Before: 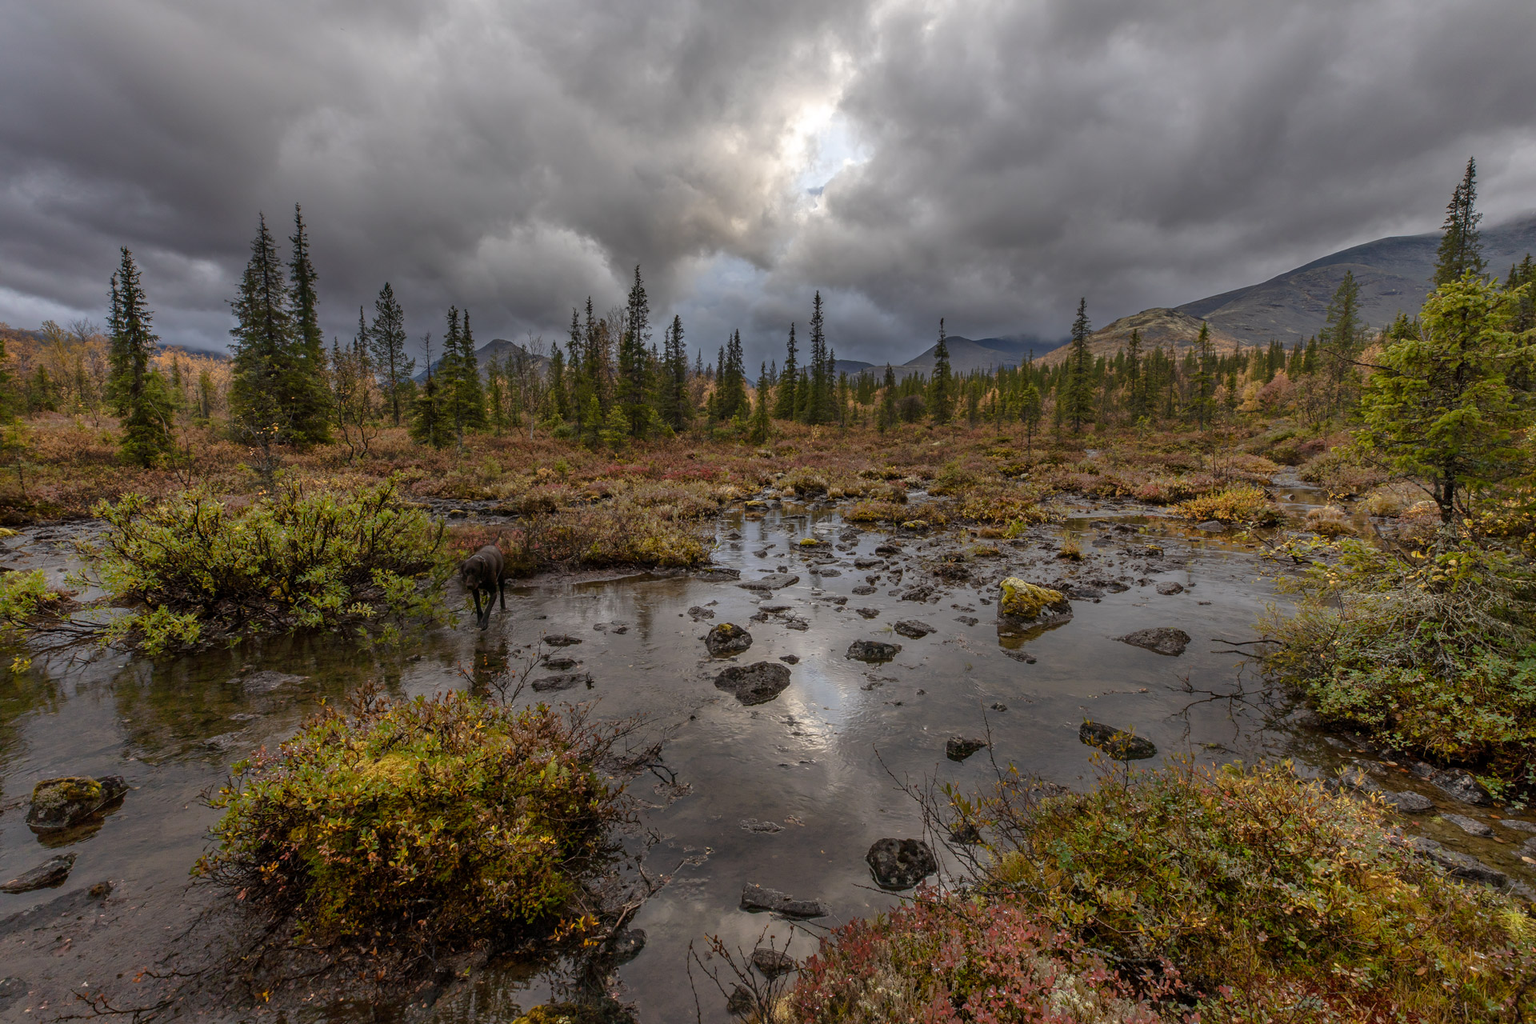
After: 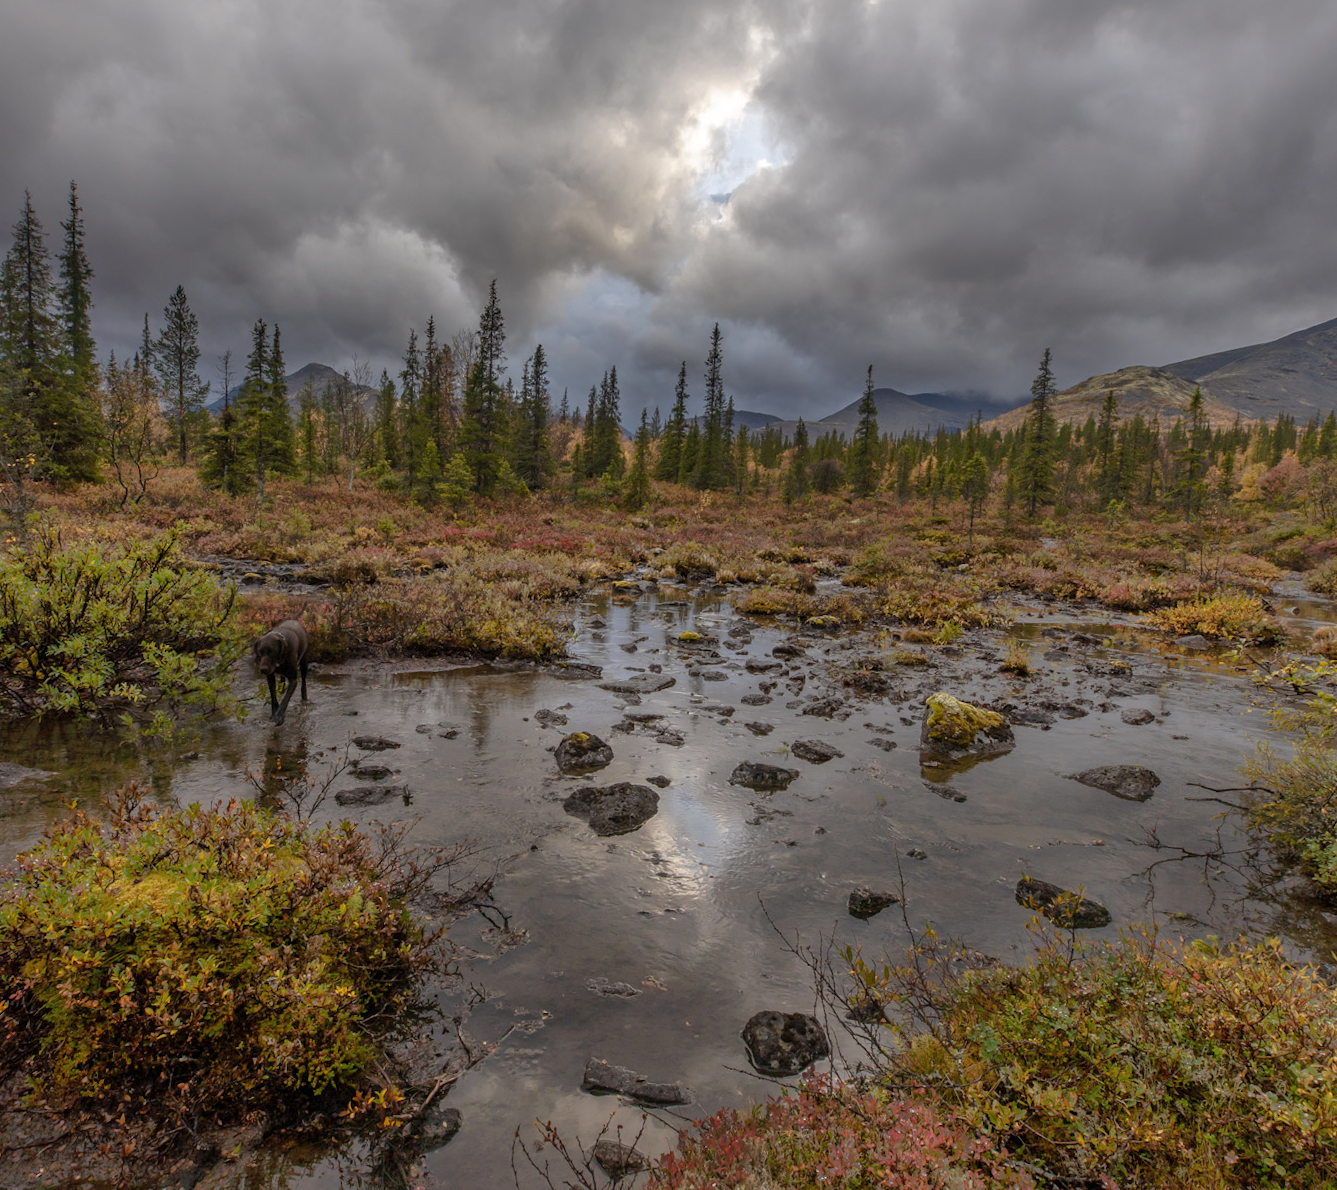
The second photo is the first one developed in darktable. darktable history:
crop and rotate: angle -2.9°, left 14.144%, top 0.027%, right 10.994%, bottom 0.043%
shadows and highlights: on, module defaults
